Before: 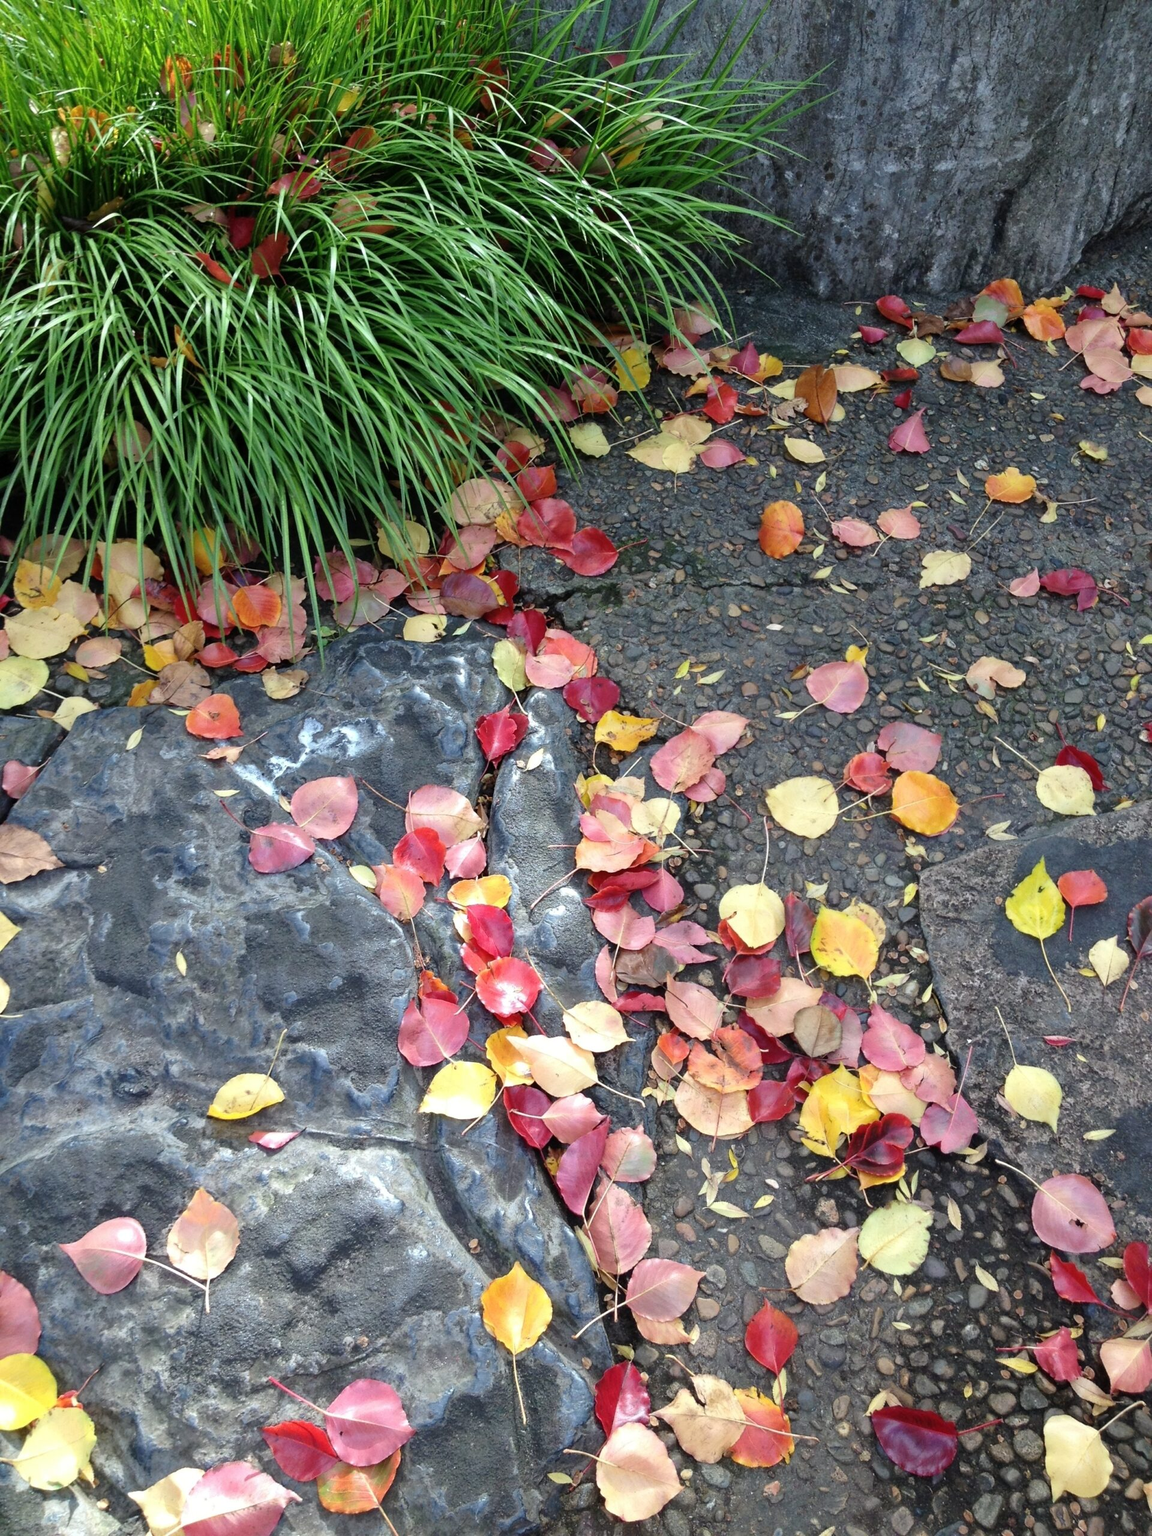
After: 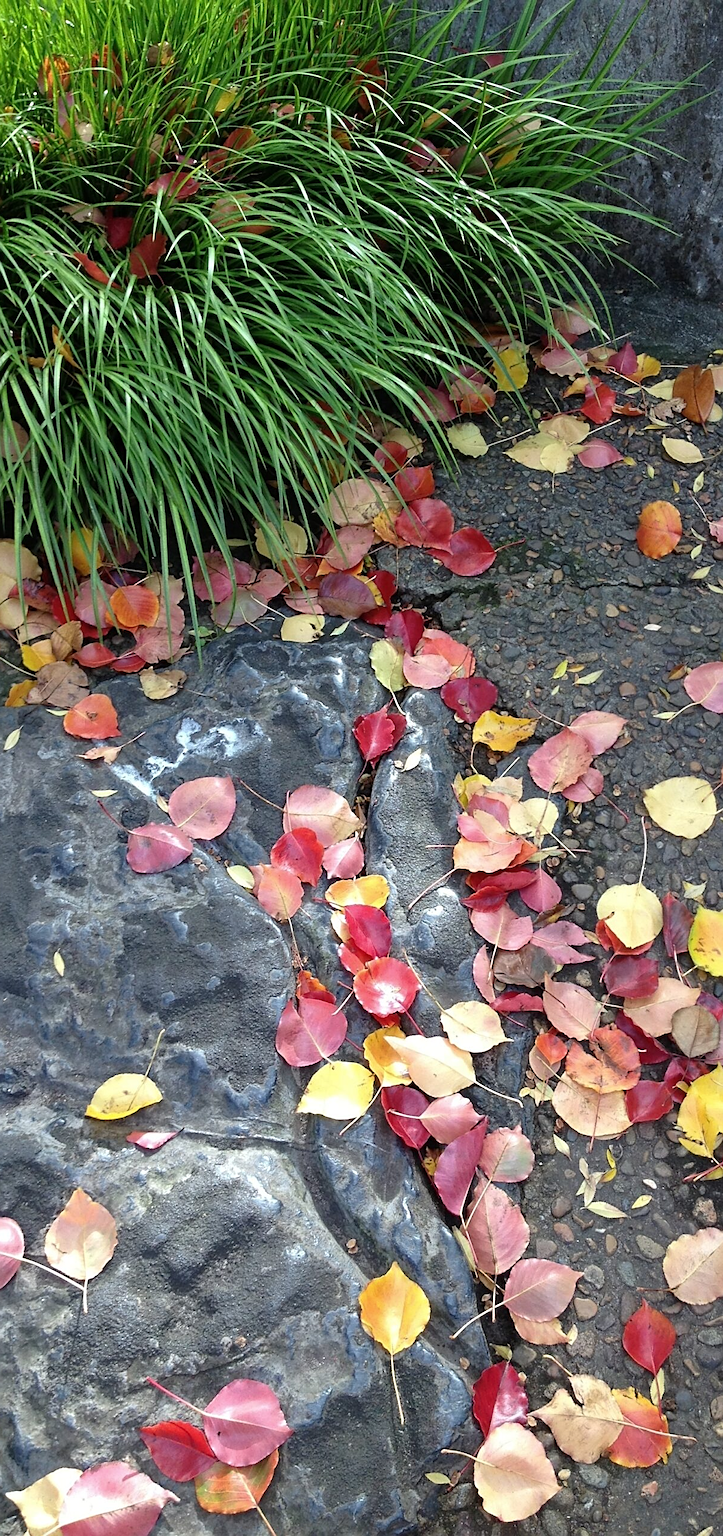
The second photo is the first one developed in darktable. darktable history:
sharpen: on, module defaults
base curve: curves: ch0 [(0, 0) (0.303, 0.277) (1, 1)]
crop: left 10.644%, right 26.528%
